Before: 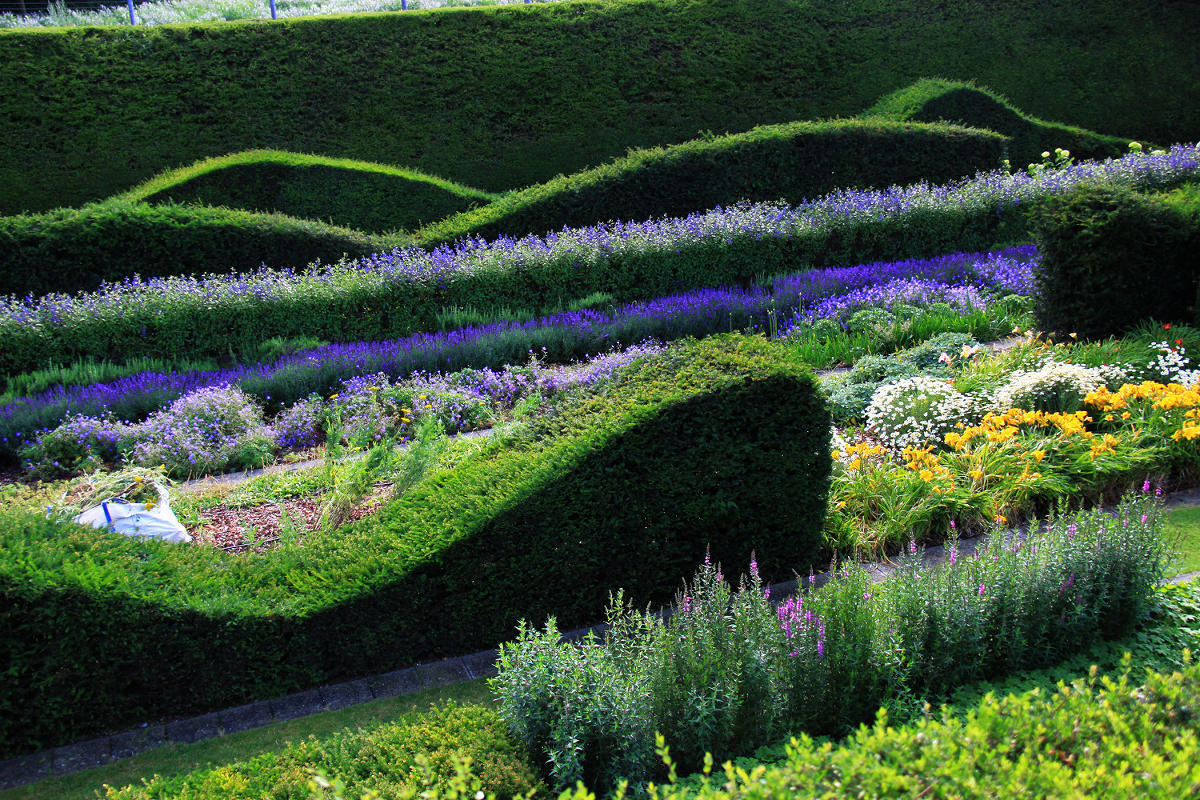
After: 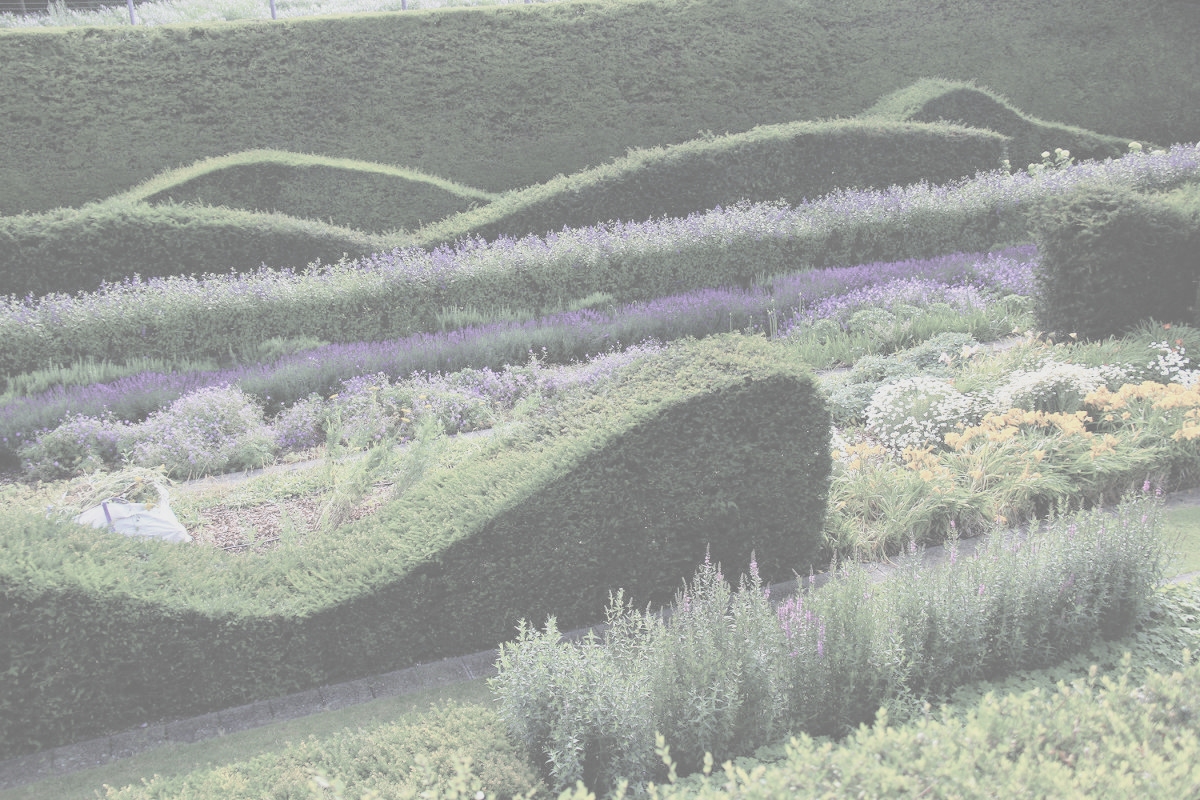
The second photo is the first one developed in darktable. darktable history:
contrast brightness saturation: contrast -0.32, brightness 0.75, saturation -0.78
tone equalizer: on, module defaults
